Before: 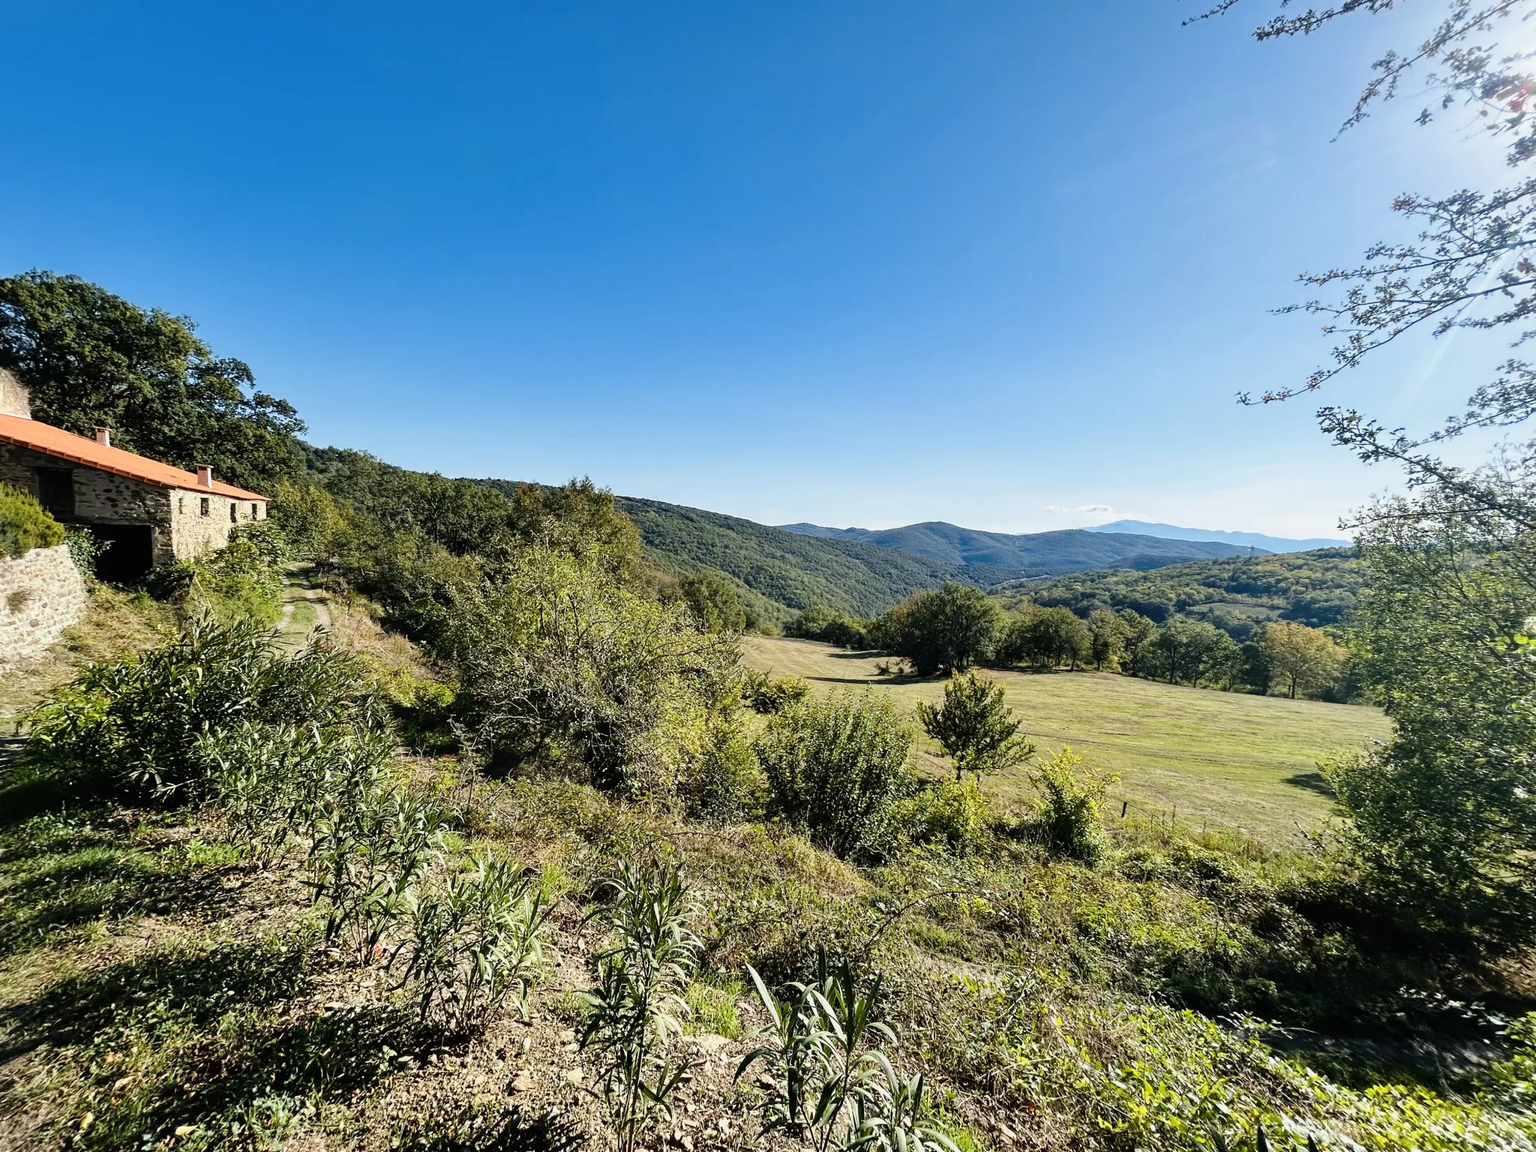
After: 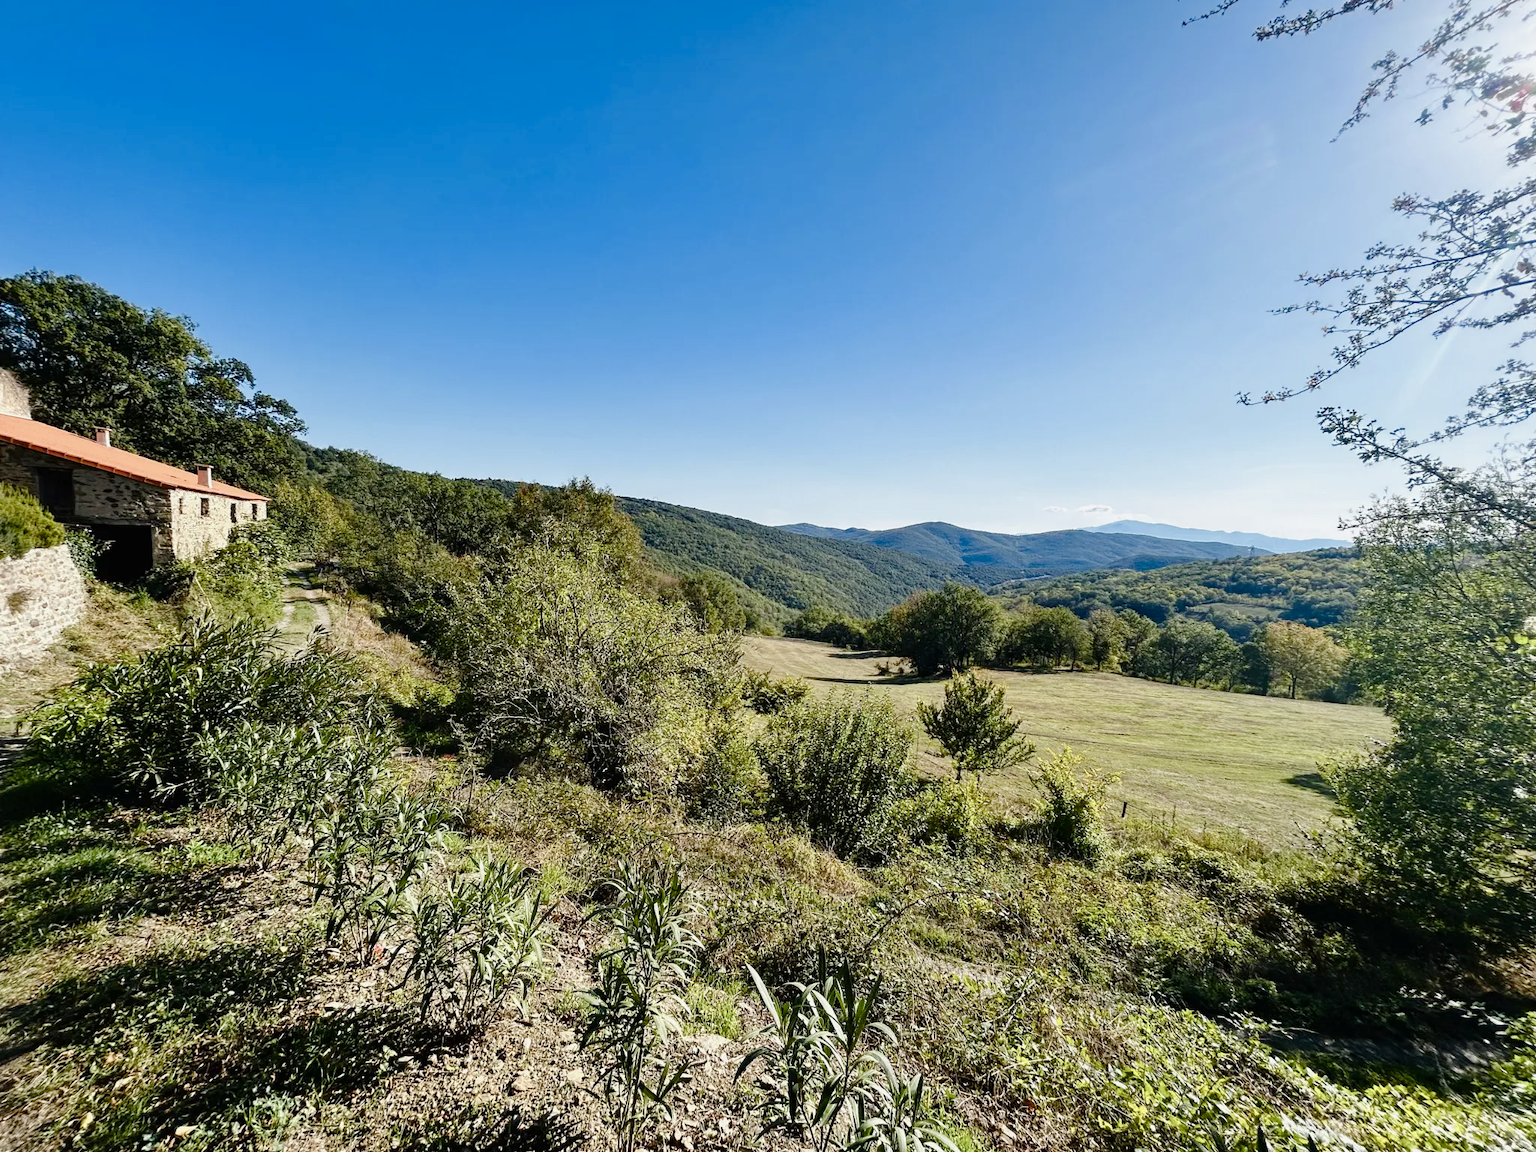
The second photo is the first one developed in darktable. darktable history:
color balance rgb: global offset › hue 171.09°, perceptual saturation grading › global saturation 20%, perceptual saturation grading › highlights -50.459%, perceptual saturation grading › shadows 30.428%
